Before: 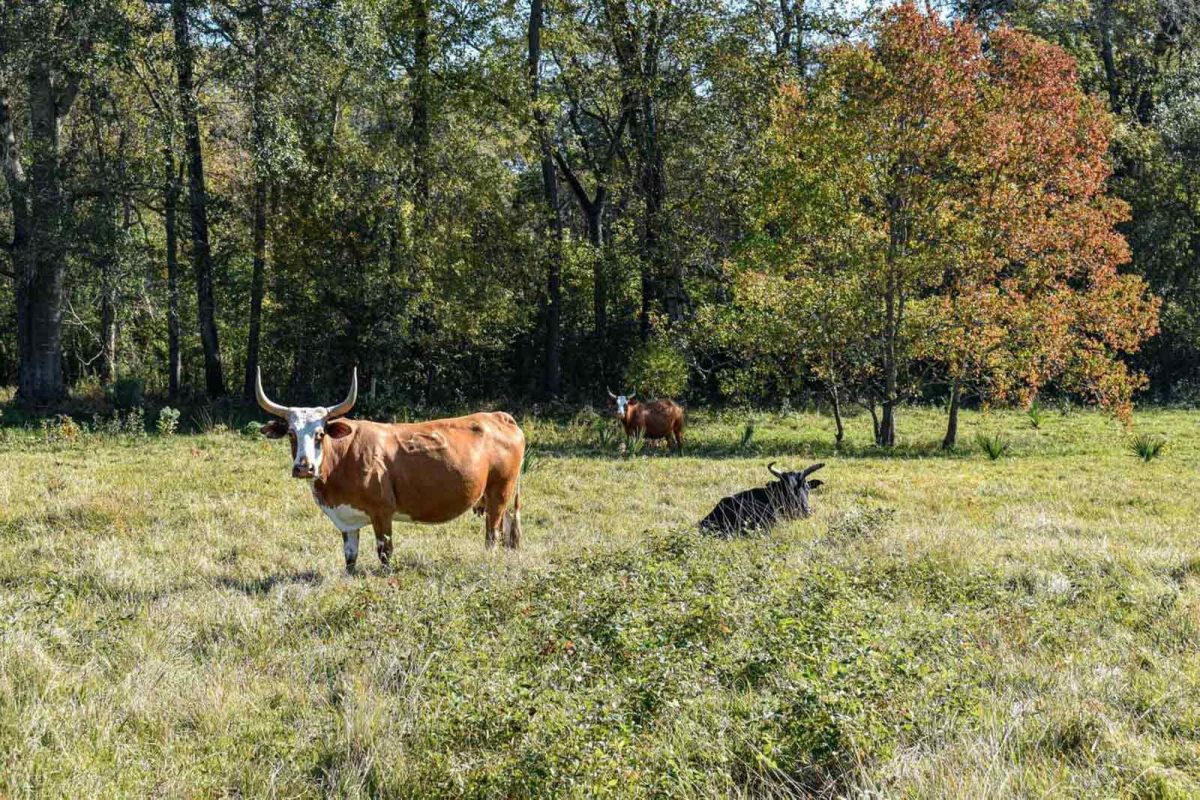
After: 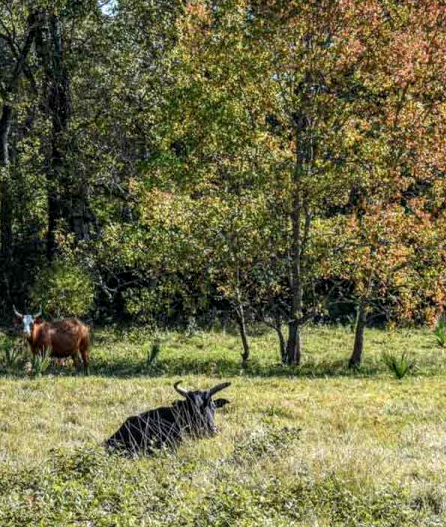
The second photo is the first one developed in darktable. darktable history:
crop and rotate: left 49.547%, top 10.153%, right 13.215%, bottom 23.887%
local contrast: on, module defaults
